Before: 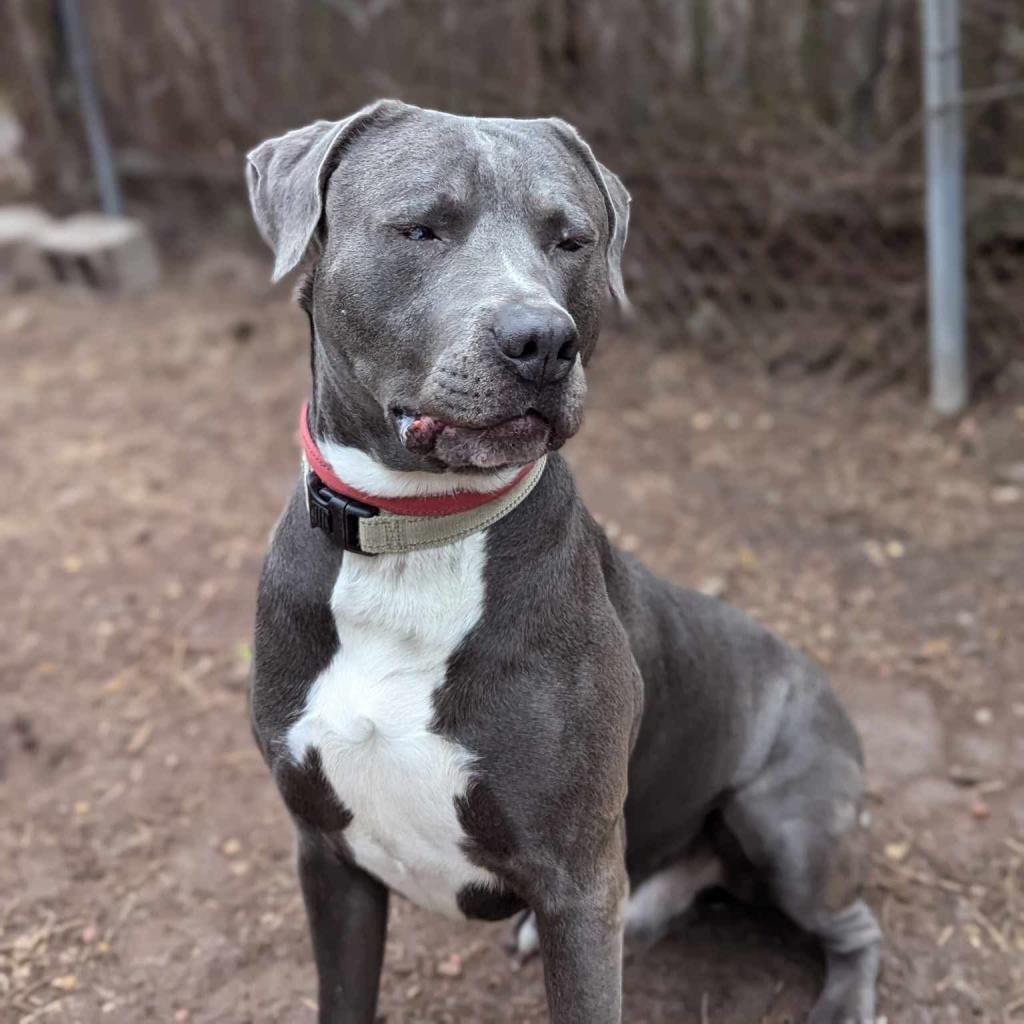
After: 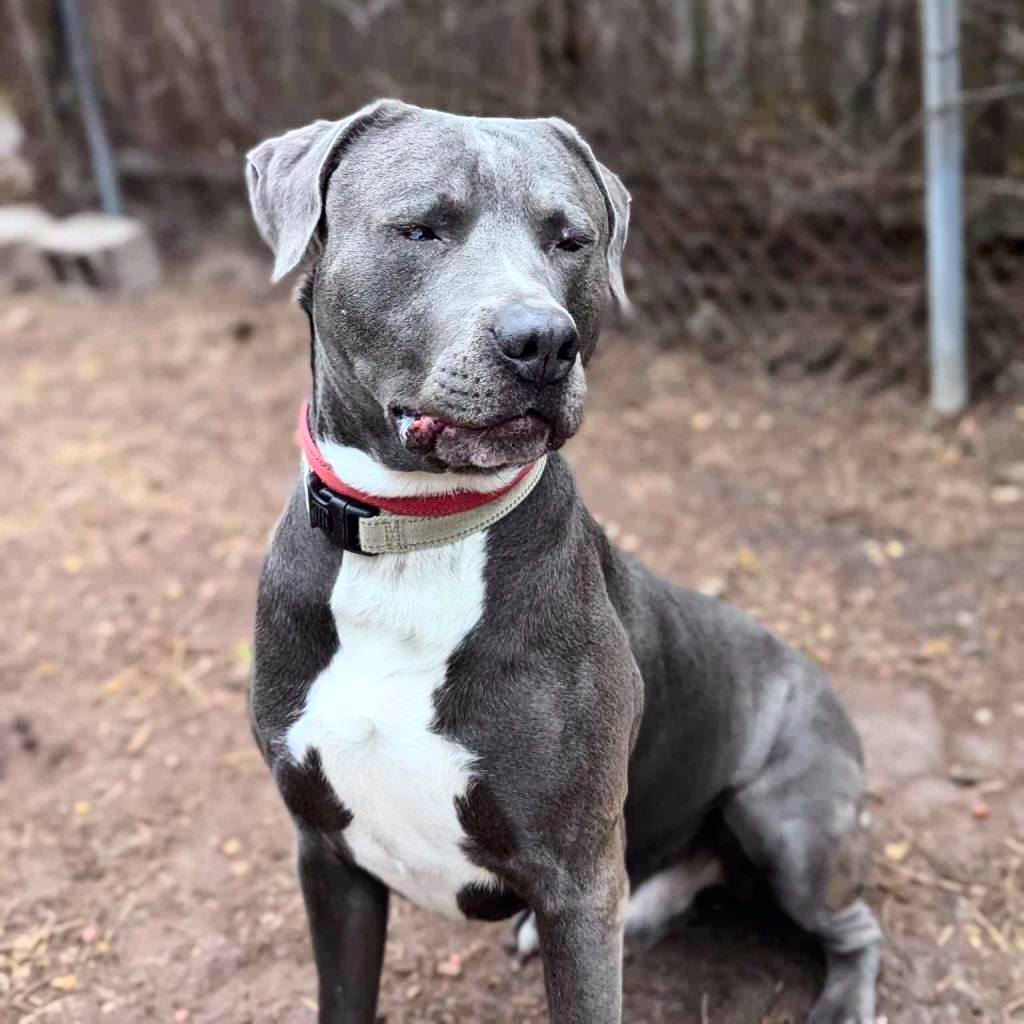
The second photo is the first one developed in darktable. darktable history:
tone curve: curves: ch0 [(0, 0) (0.051, 0.021) (0.11, 0.069) (0.249, 0.235) (0.452, 0.526) (0.596, 0.713) (0.703, 0.83) (0.851, 0.938) (1, 1)]; ch1 [(0, 0) (0.1, 0.038) (0.318, 0.221) (0.413, 0.325) (0.443, 0.412) (0.483, 0.474) (0.503, 0.501) (0.516, 0.517) (0.548, 0.568) (0.569, 0.599) (0.594, 0.634) (0.666, 0.701) (1, 1)]; ch2 [(0, 0) (0.453, 0.435) (0.479, 0.476) (0.504, 0.5) (0.529, 0.537) (0.556, 0.583) (0.584, 0.618) (0.824, 0.815) (1, 1)], color space Lab, independent channels, preserve colors none
